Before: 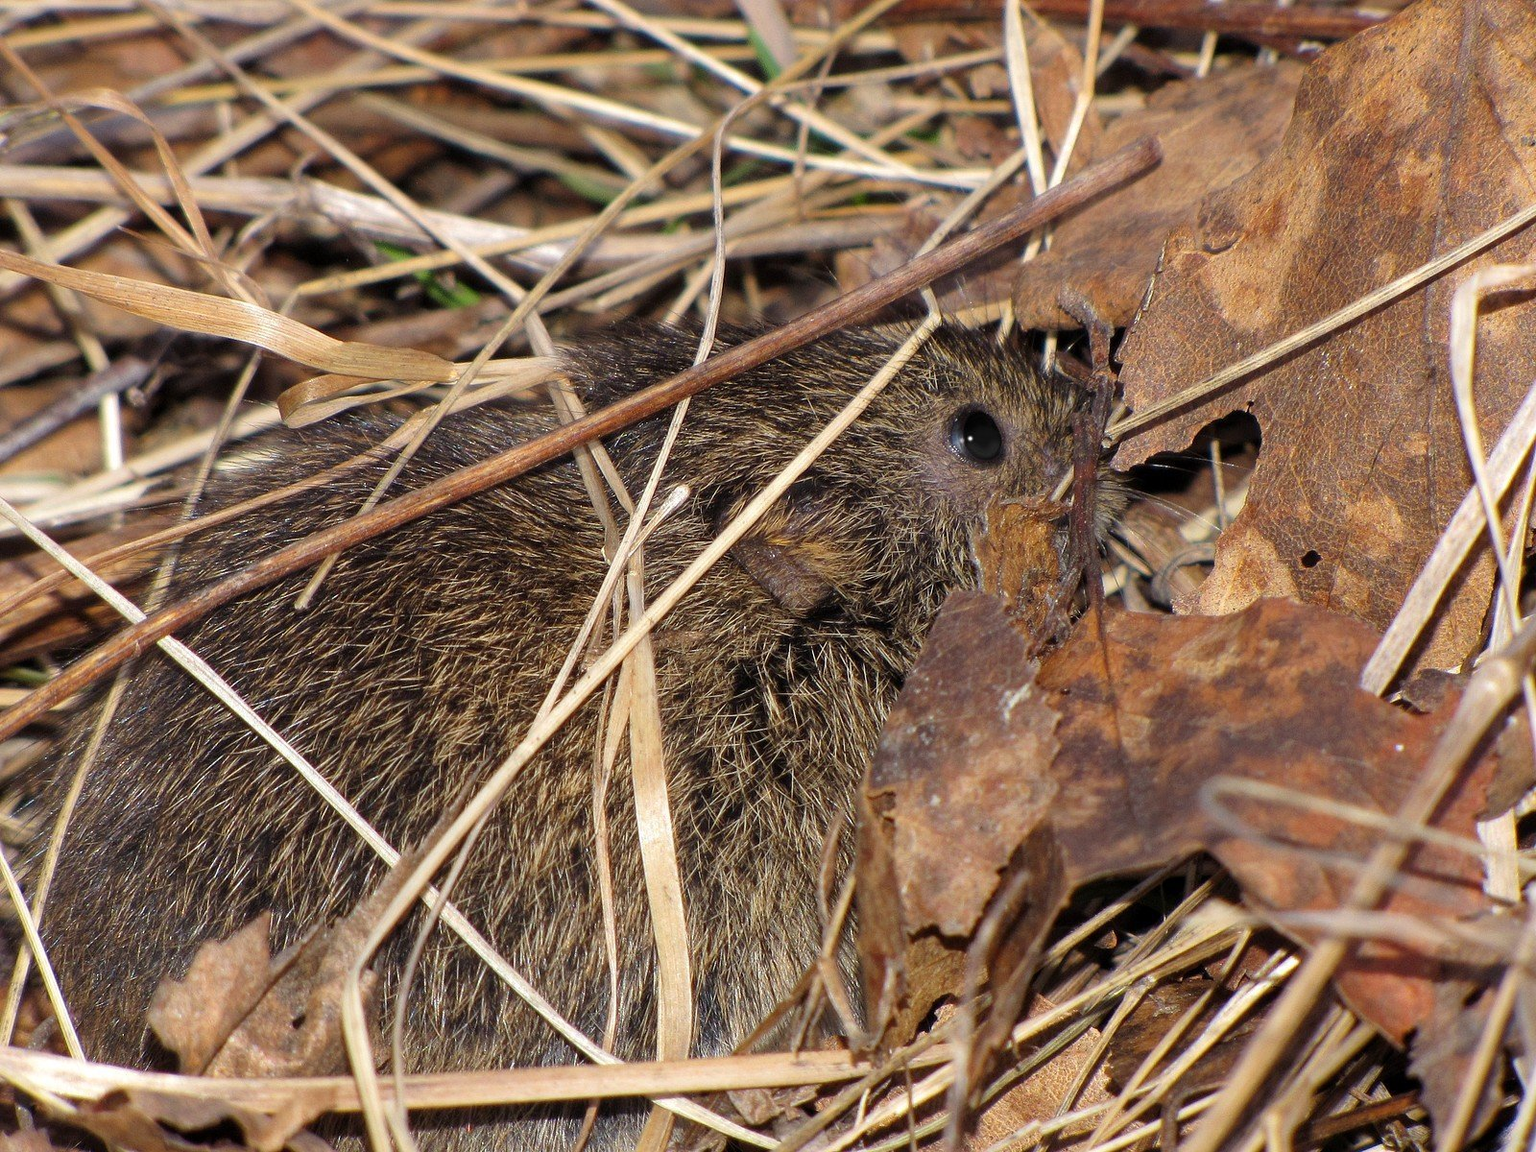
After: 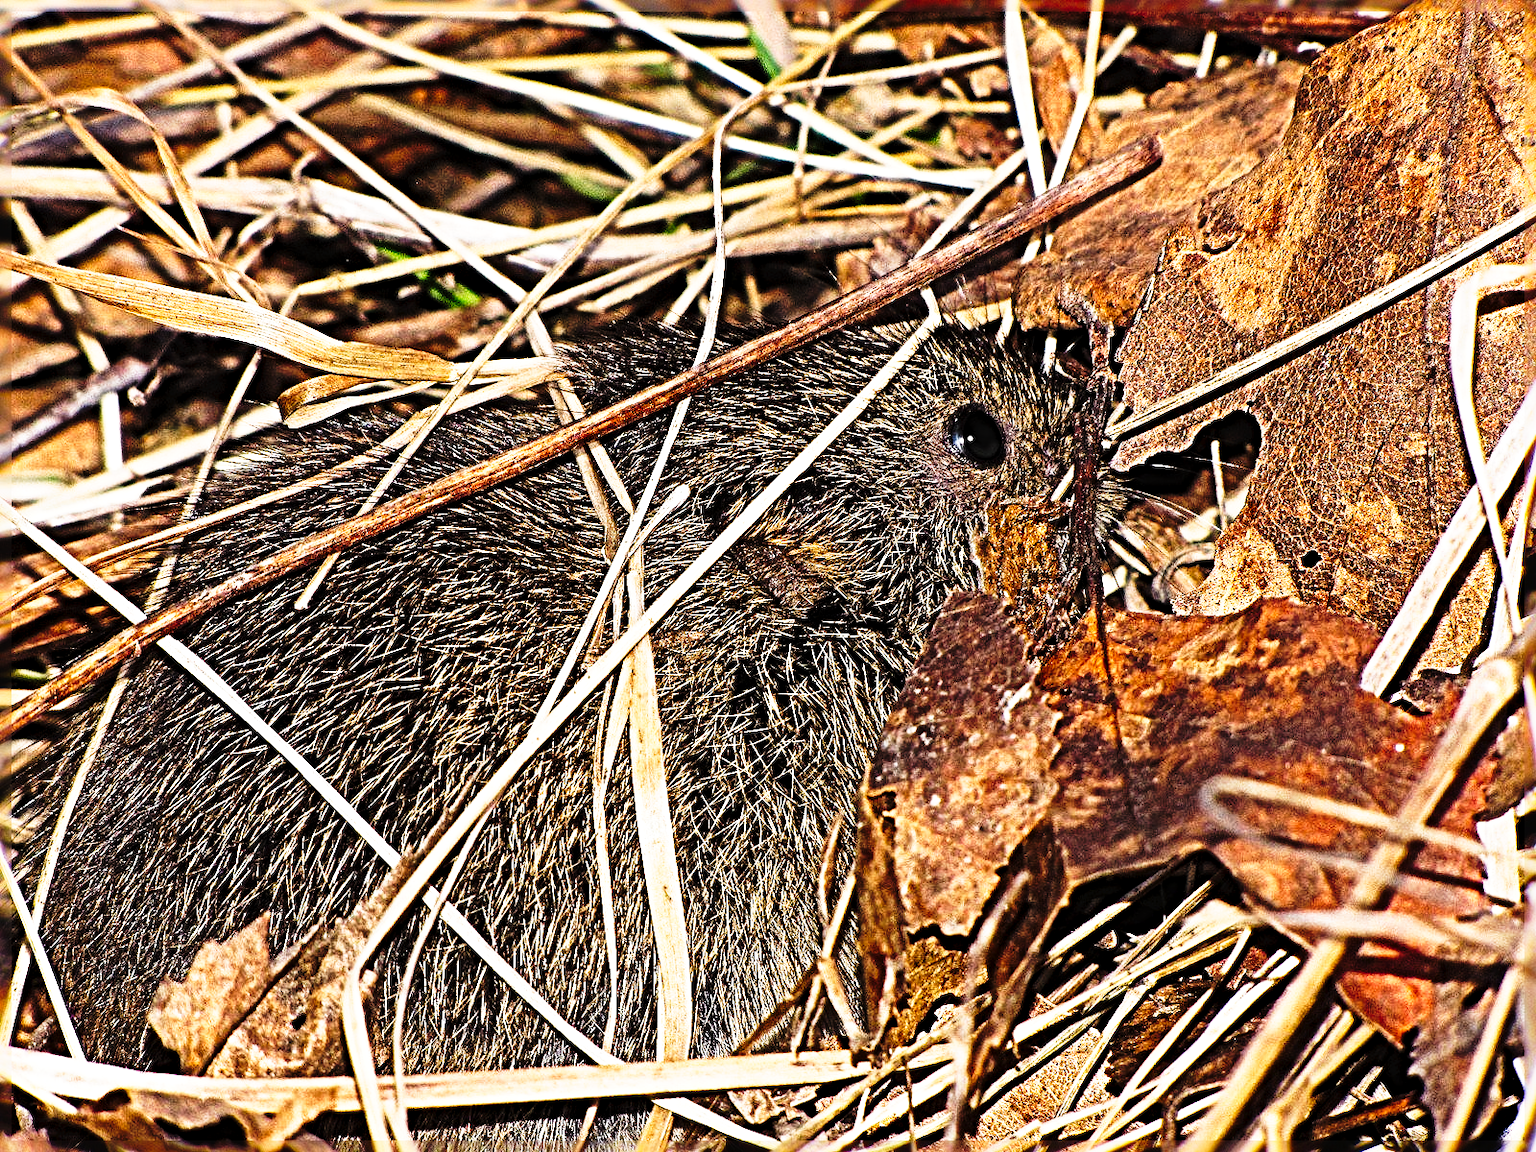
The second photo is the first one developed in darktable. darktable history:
tone curve: curves: ch0 [(0, 0) (0.003, 0.003) (0.011, 0.006) (0.025, 0.012) (0.044, 0.02) (0.069, 0.023) (0.1, 0.029) (0.136, 0.037) (0.177, 0.058) (0.224, 0.084) (0.277, 0.137) (0.335, 0.209) (0.399, 0.336) (0.468, 0.478) (0.543, 0.63) (0.623, 0.789) (0.709, 0.903) (0.801, 0.967) (0.898, 0.987) (1, 1)], preserve colors none
sharpen: radius 6.3, amount 1.8, threshold 0
contrast equalizer: octaves 7, y [[0.6 ×6], [0.55 ×6], [0 ×6], [0 ×6], [0 ×6]], mix -0.3
